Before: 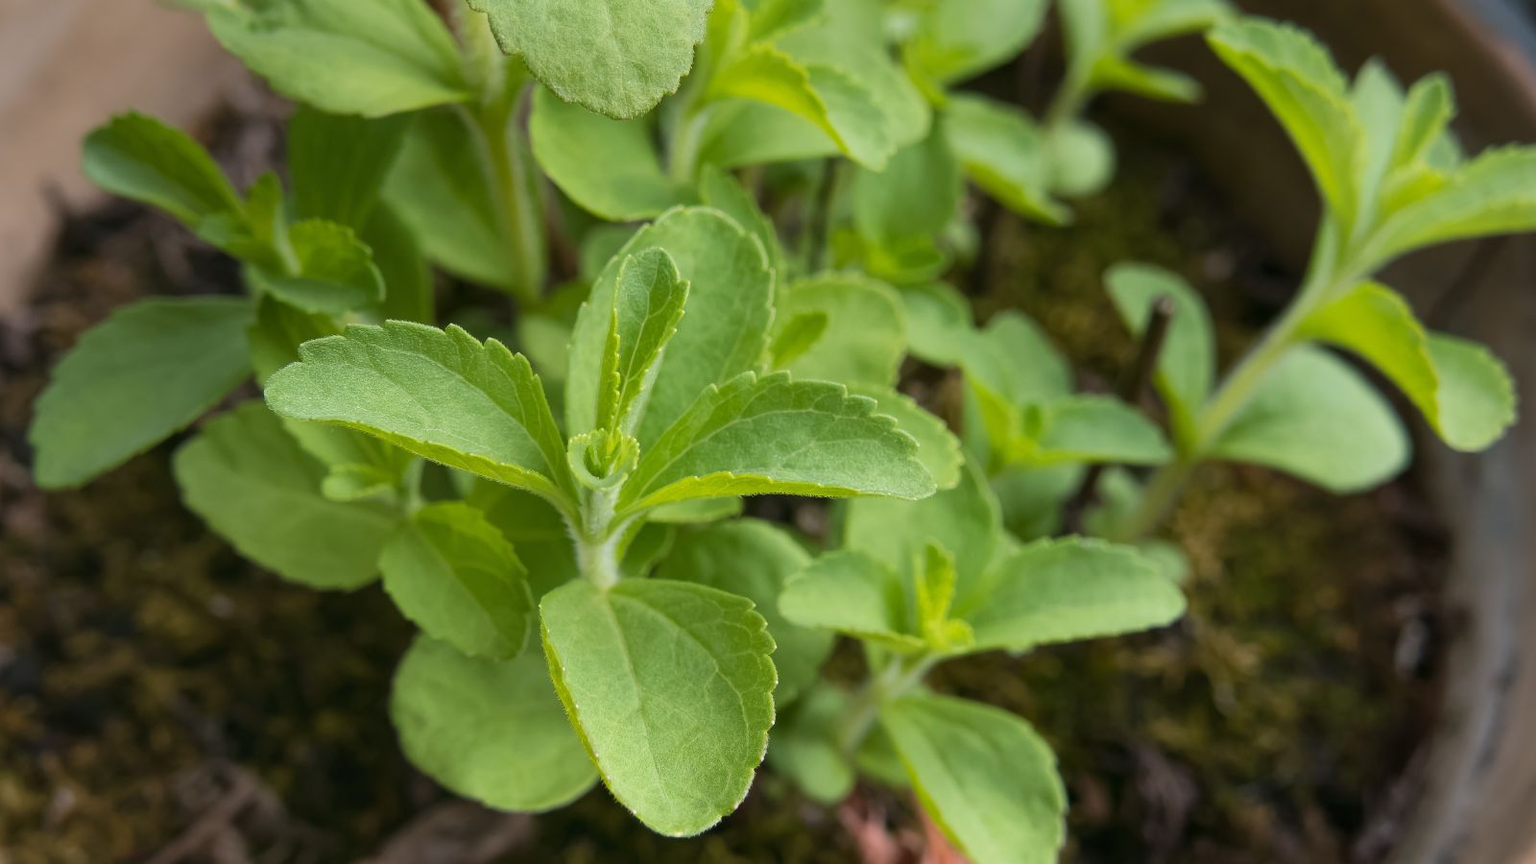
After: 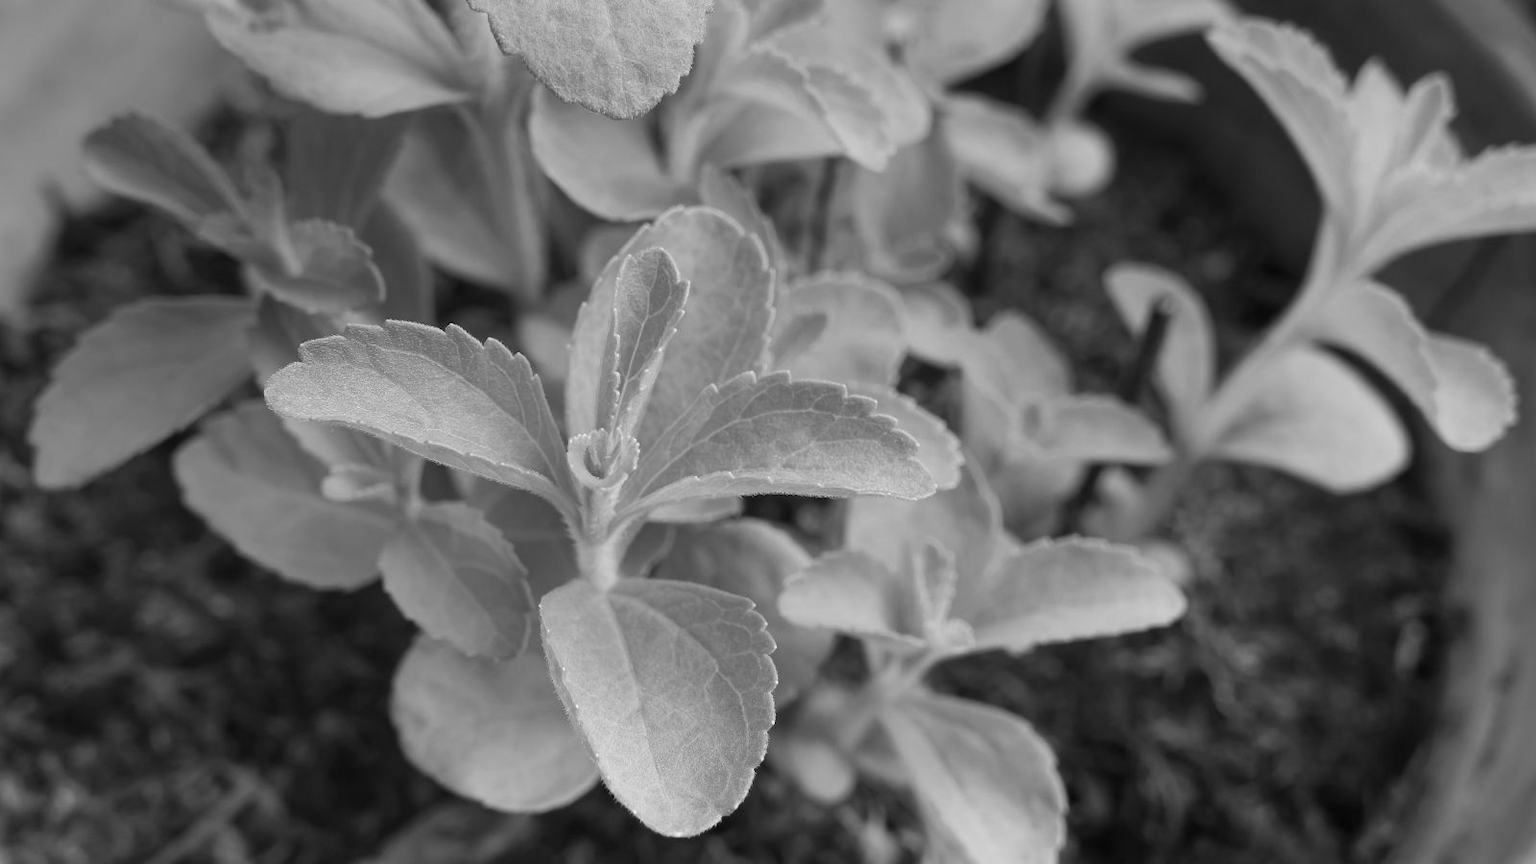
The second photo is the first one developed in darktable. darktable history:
shadows and highlights: radius 264.75, soften with gaussian
monochrome: a 16.01, b -2.65, highlights 0.52
